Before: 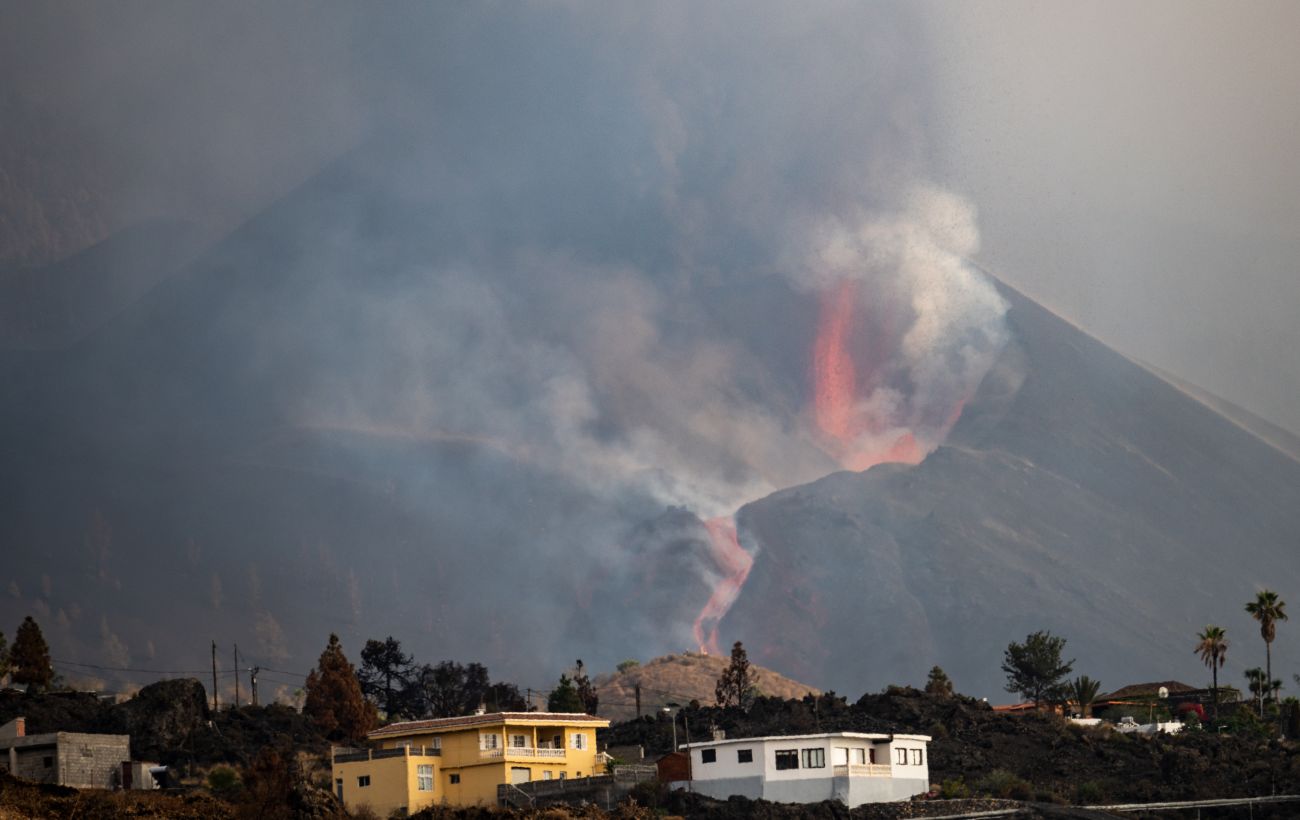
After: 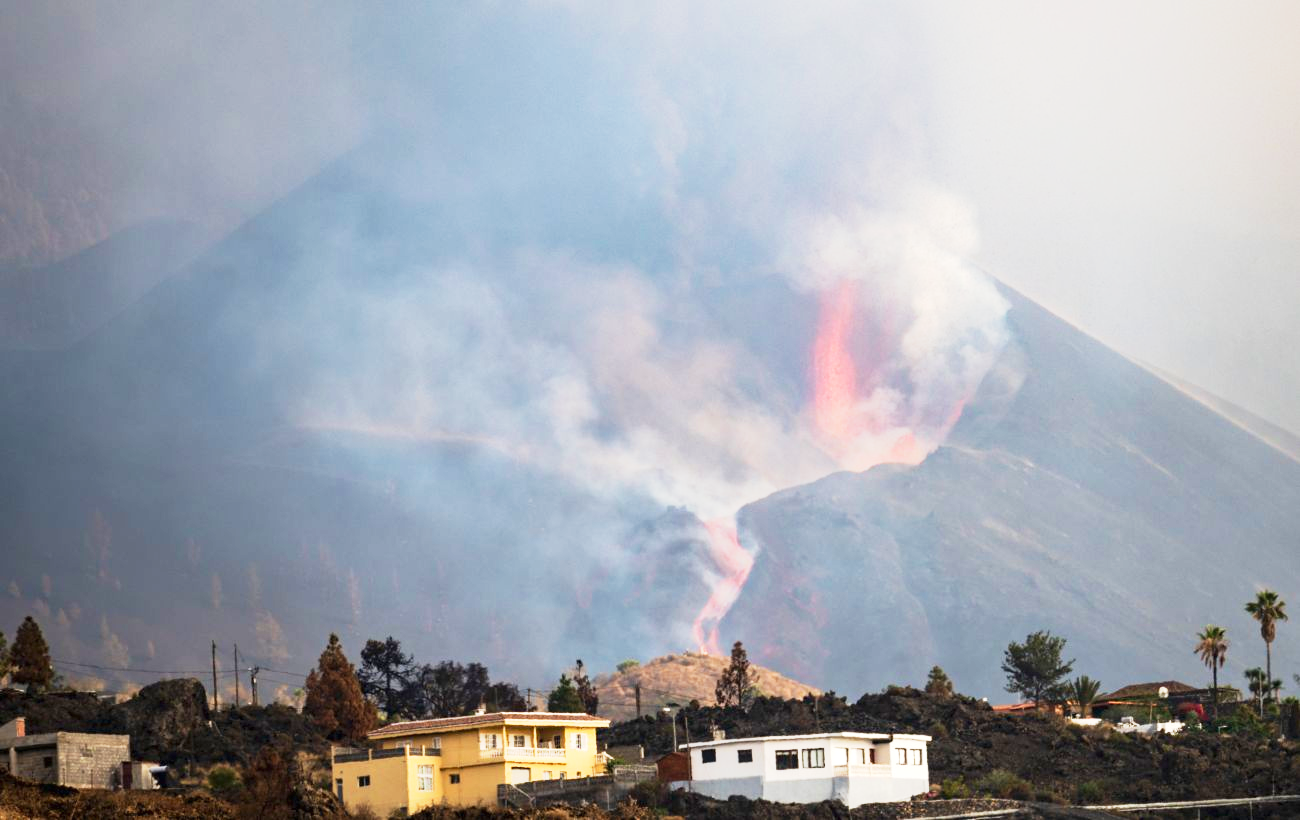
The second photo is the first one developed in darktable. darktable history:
base curve: curves: ch0 [(0, 0) (0.088, 0.125) (0.176, 0.251) (0.354, 0.501) (0.613, 0.749) (1, 0.877)], preserve colors none
velvia: on, module defaults
exposure: black level correction 0, exposure 0.95 EV, compensate exposure bias true, compensate highlight preservation false
